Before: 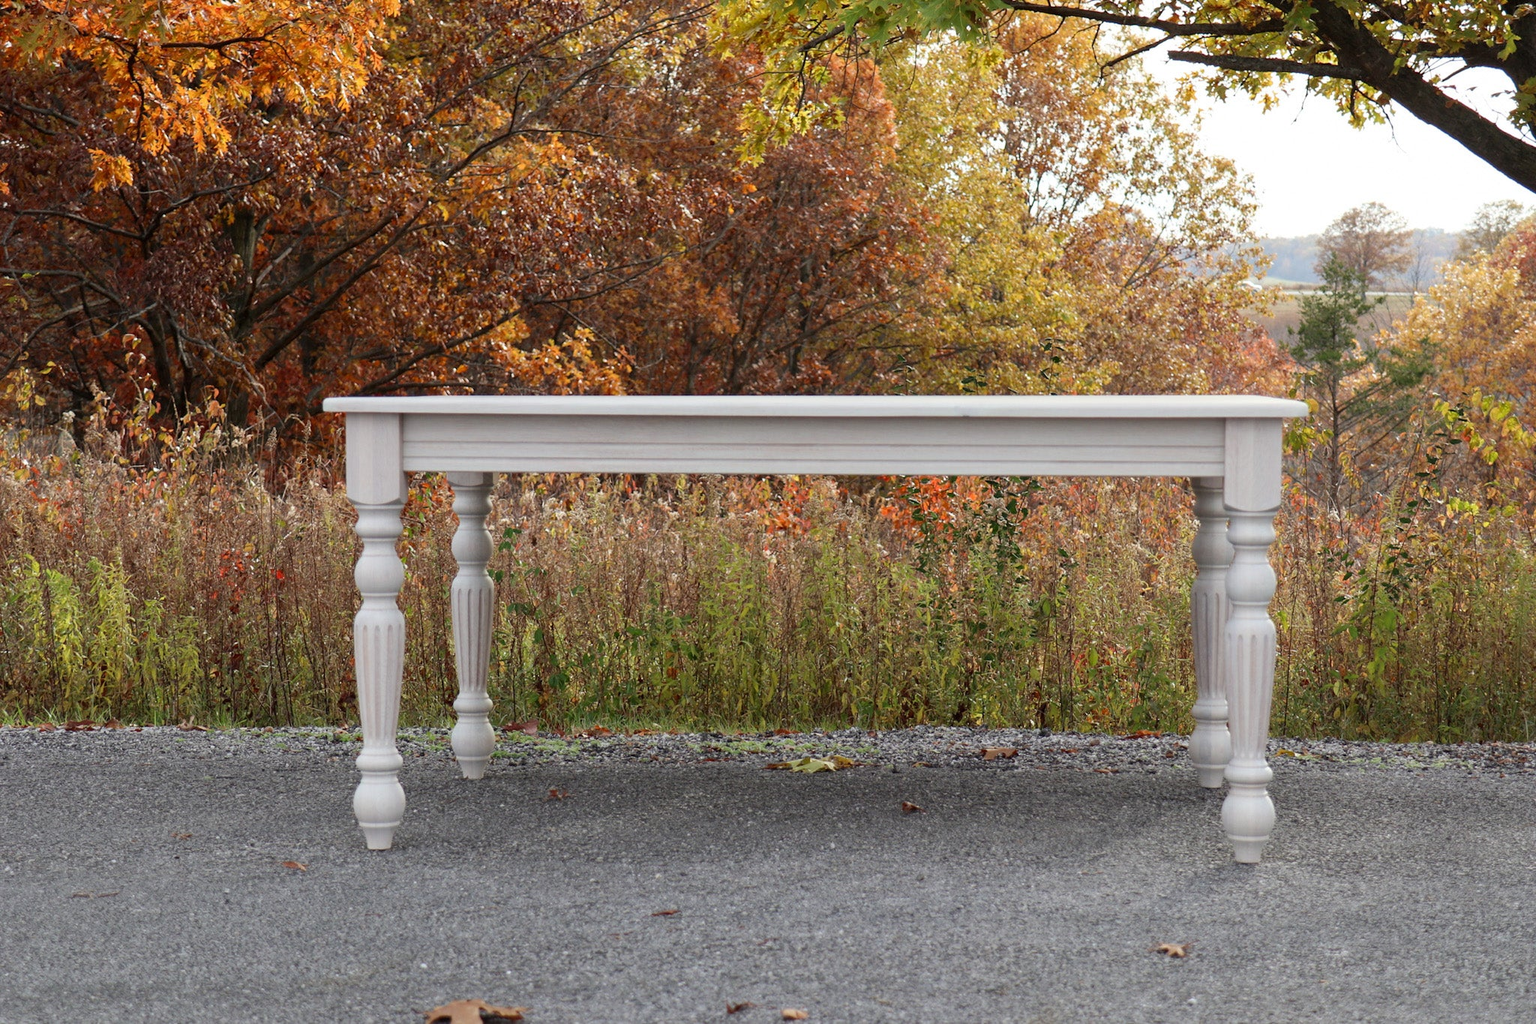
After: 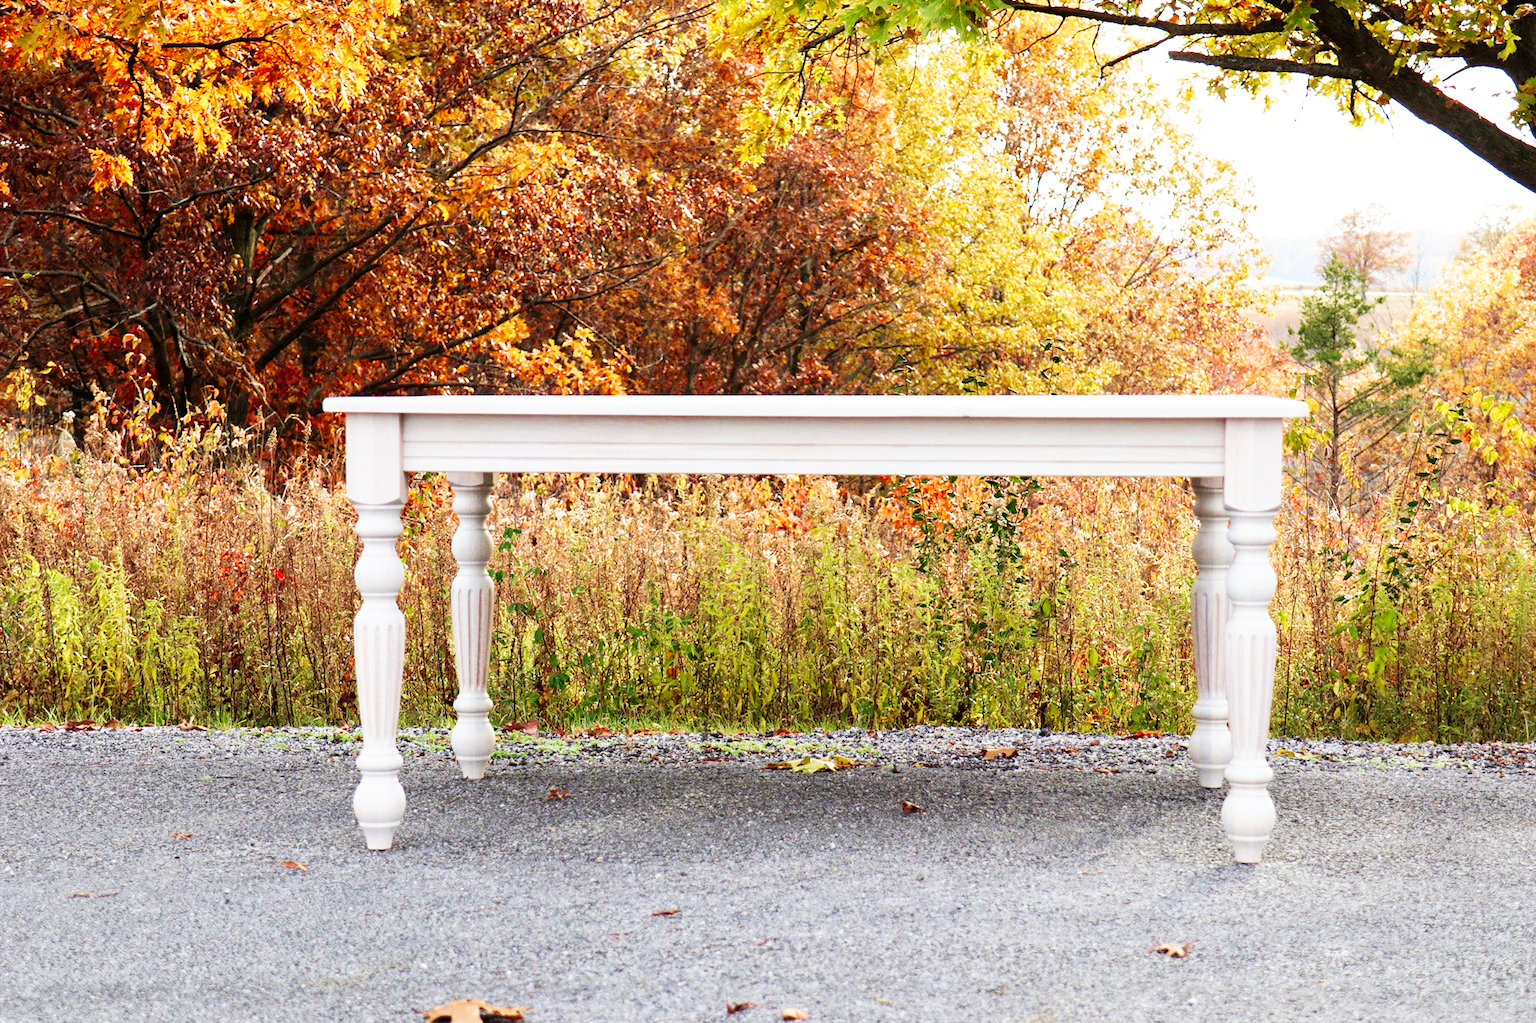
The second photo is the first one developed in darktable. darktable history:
base curve: curves: ch0 [(0, 0) (0.007, 0.004) (0.027, 0.03) (0.046, 0.07) (0.207, 0.54) (0.442, 0.872) (0.673, 0.972) (1, 1)], preserve colors none
velvia: strength 40%
